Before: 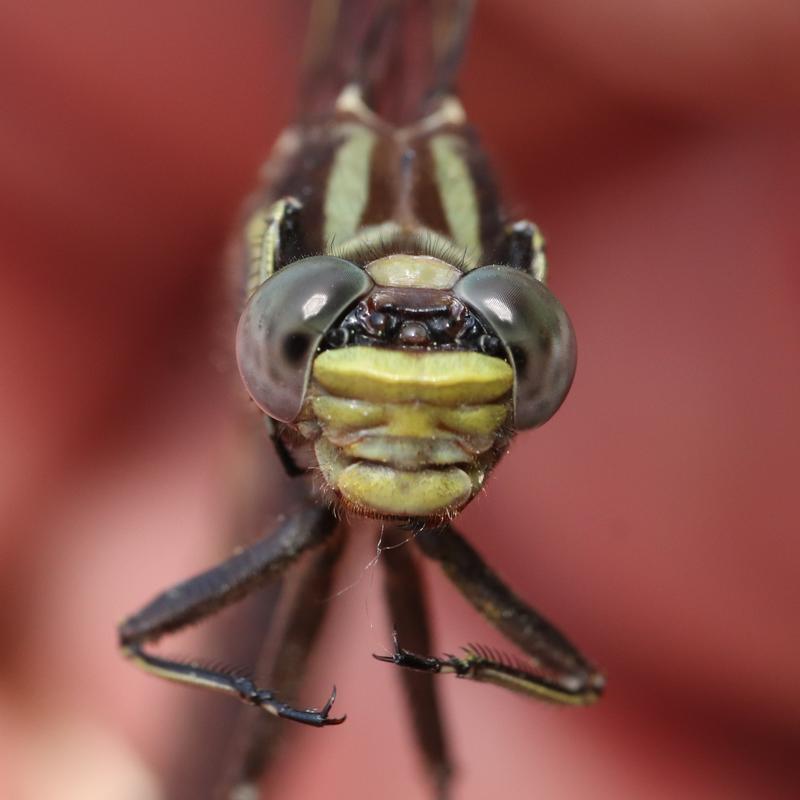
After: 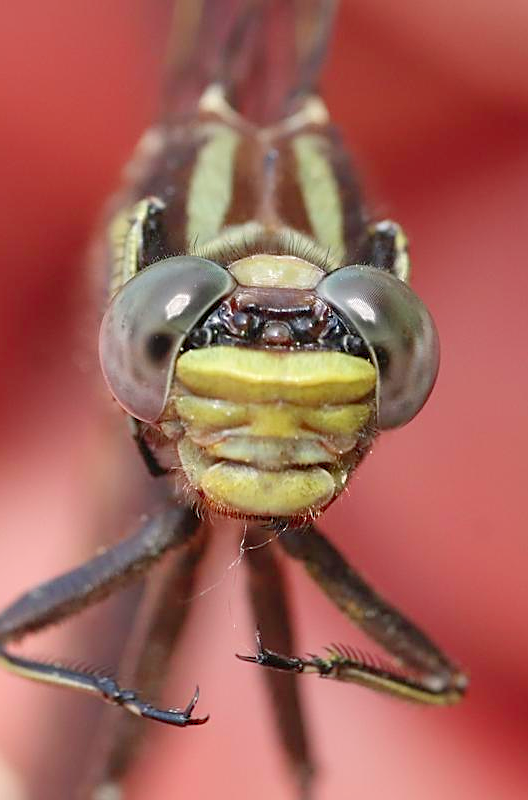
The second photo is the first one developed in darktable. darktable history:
crop: left 17.186%, right 16.792%
sharpen: on, module defaults
levels: levels [0, 0.43, 0.984]
